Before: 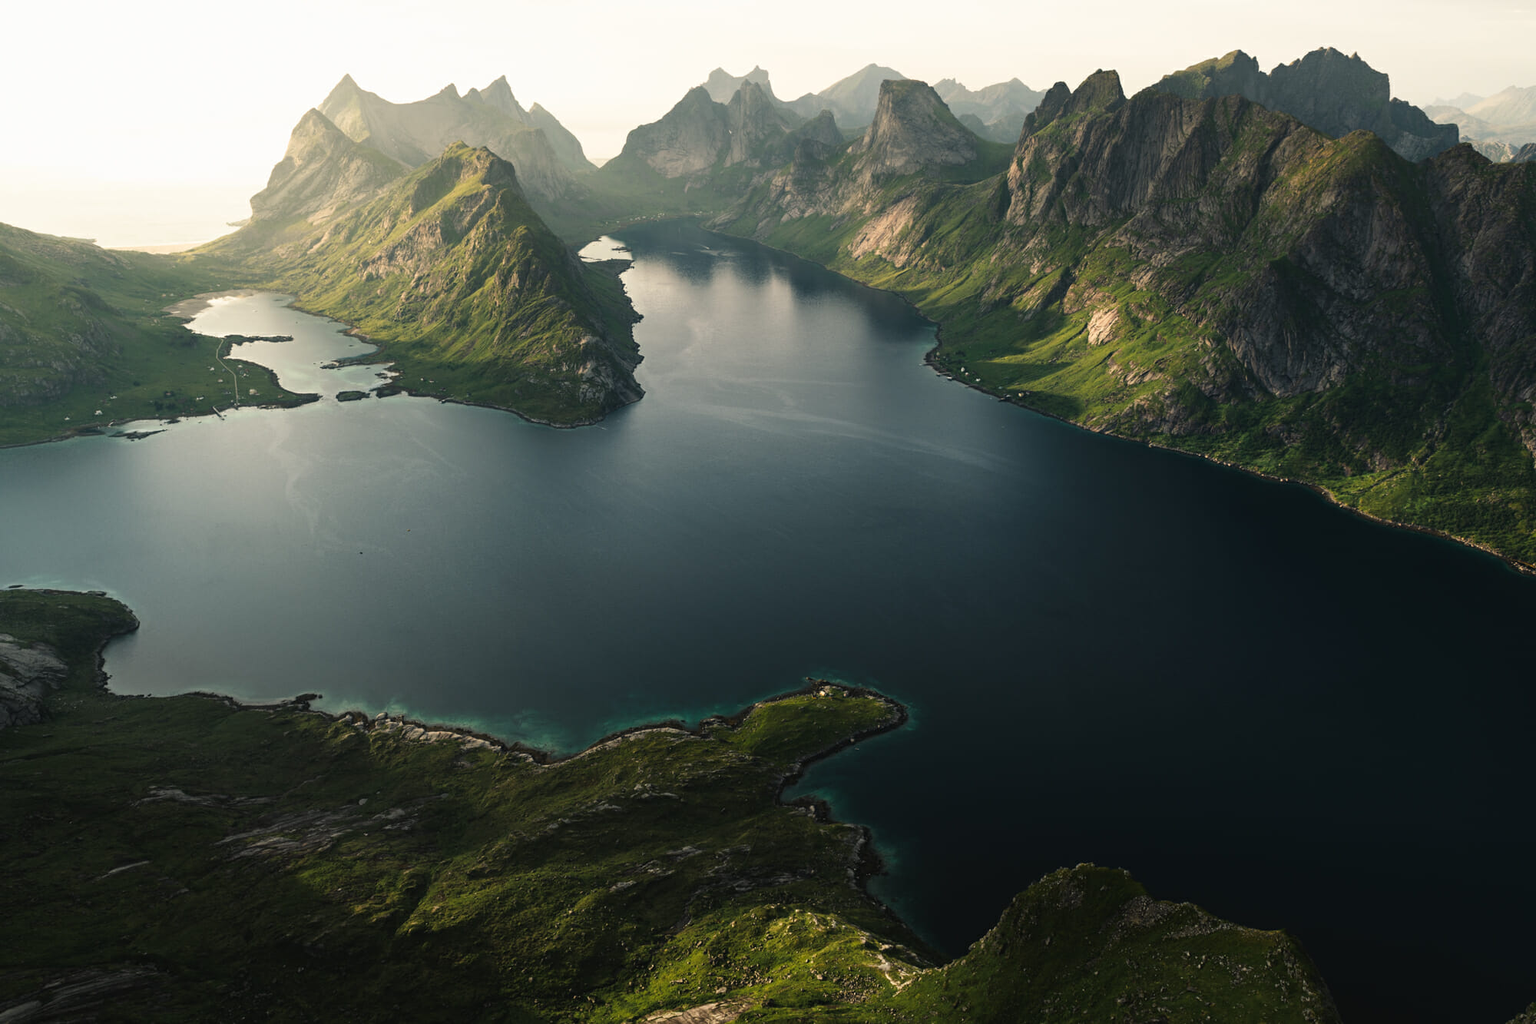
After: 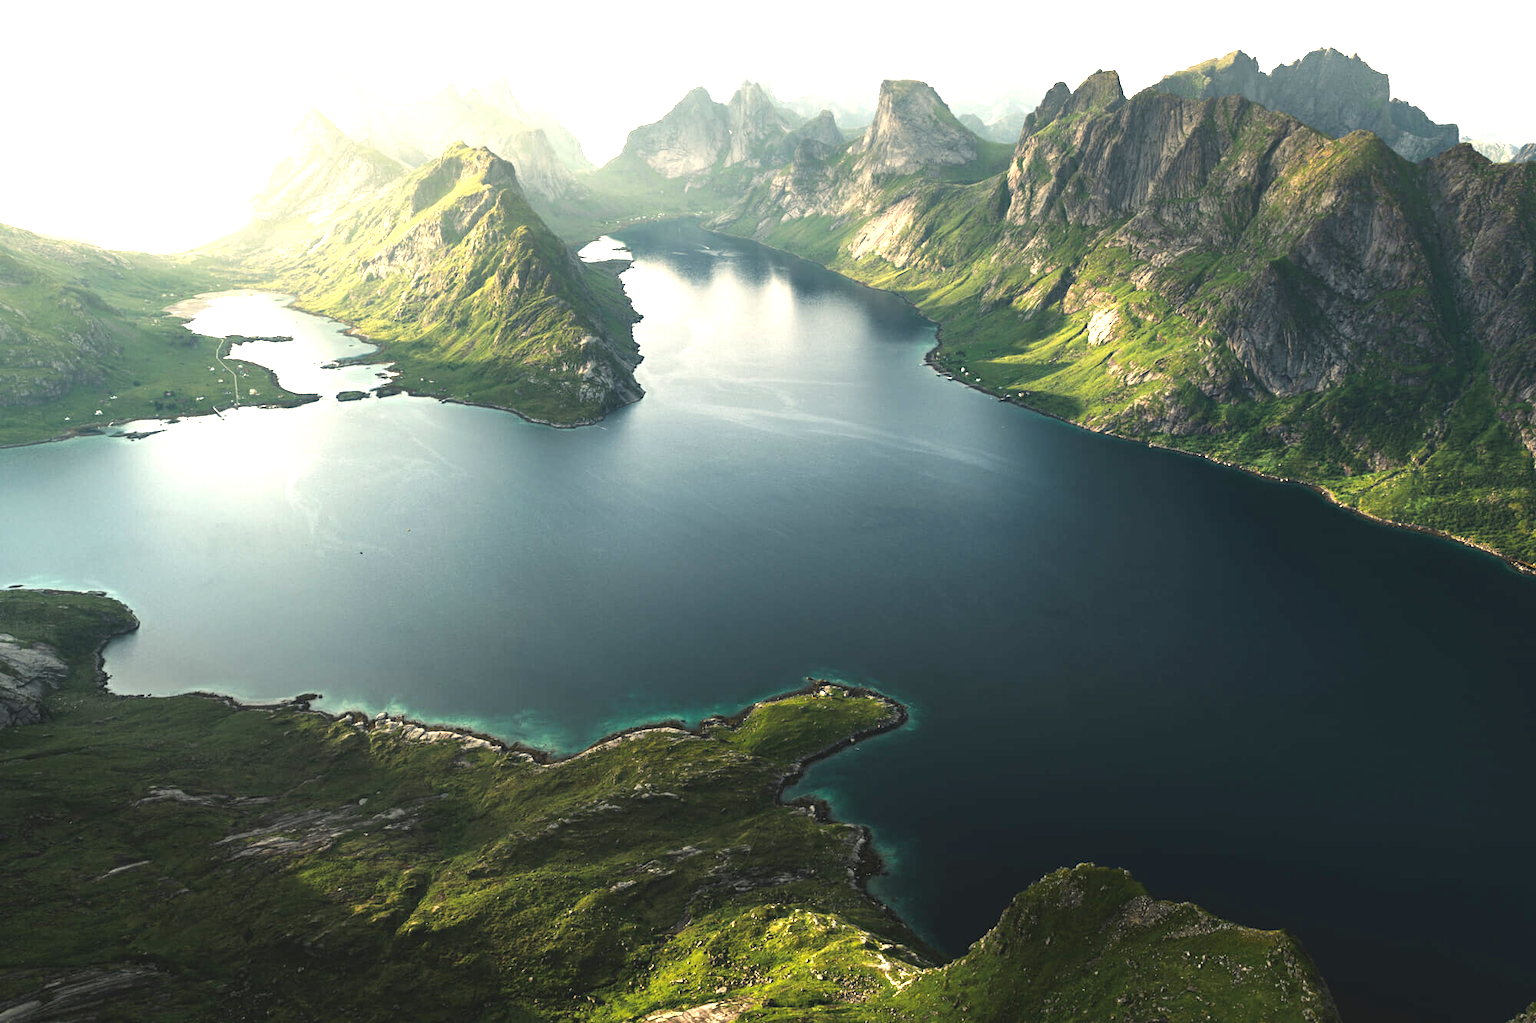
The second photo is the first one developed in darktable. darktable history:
exposure: black level correction 0, exposure 1.532 EV, compensate highlight preservation false
